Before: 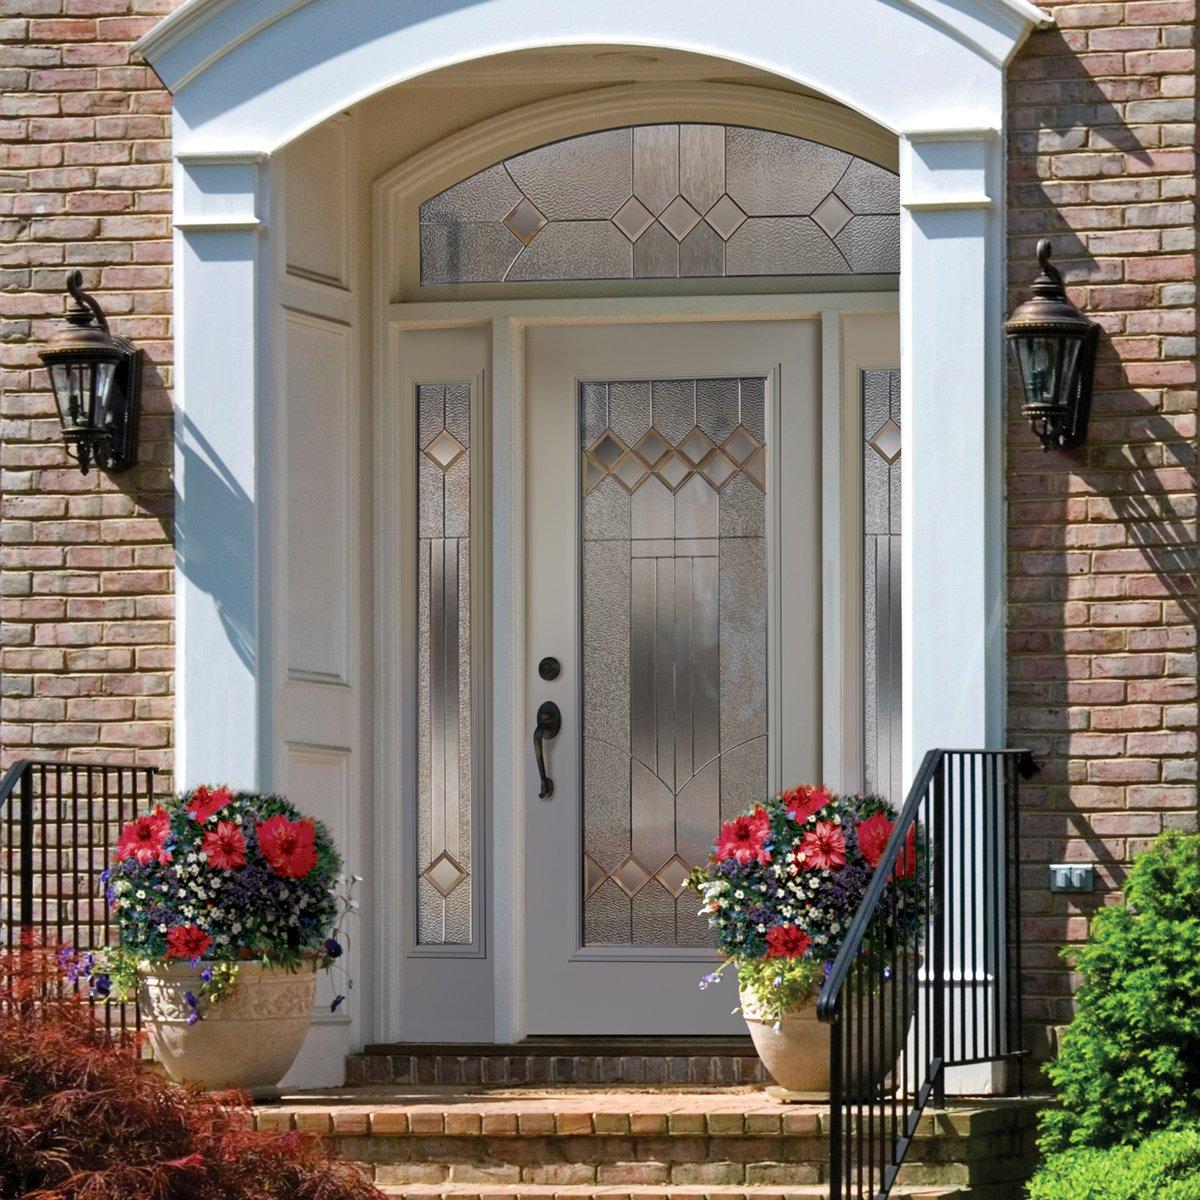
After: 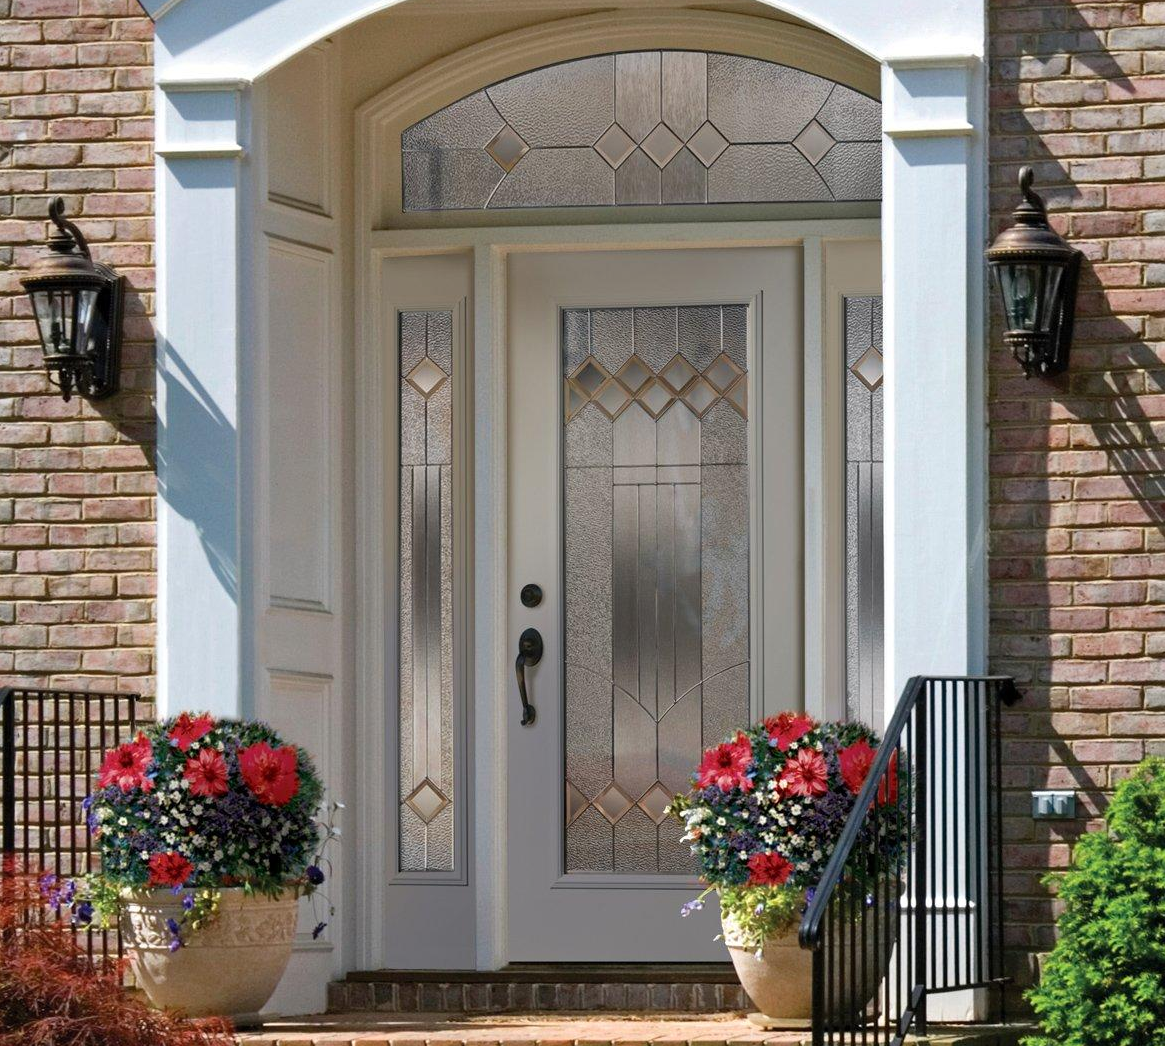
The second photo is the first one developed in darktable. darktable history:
tone equalizer: on, module defaults
crop: left 1.507%, top 6.147%, right 1.379%, bottom 6.637%
